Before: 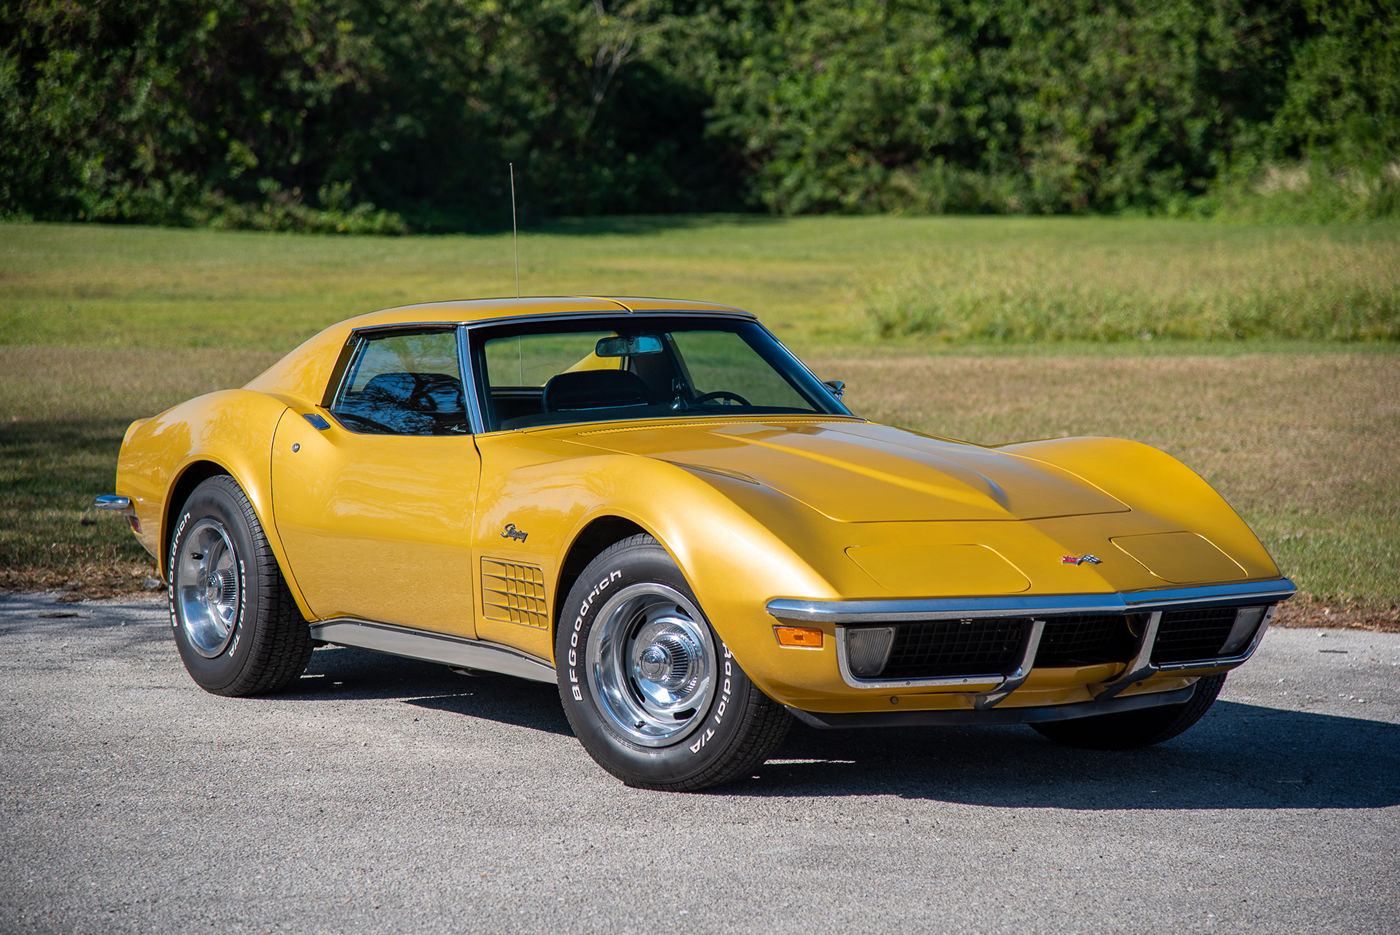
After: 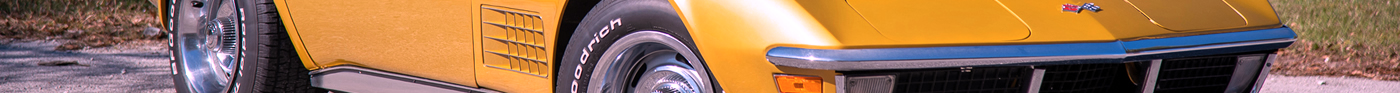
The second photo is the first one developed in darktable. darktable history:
crop and rotate: top 59.084%, bottom 30.916%
contrast brightness saturation: saturation -0.05
white balance: red 1.188, blue 1.11
